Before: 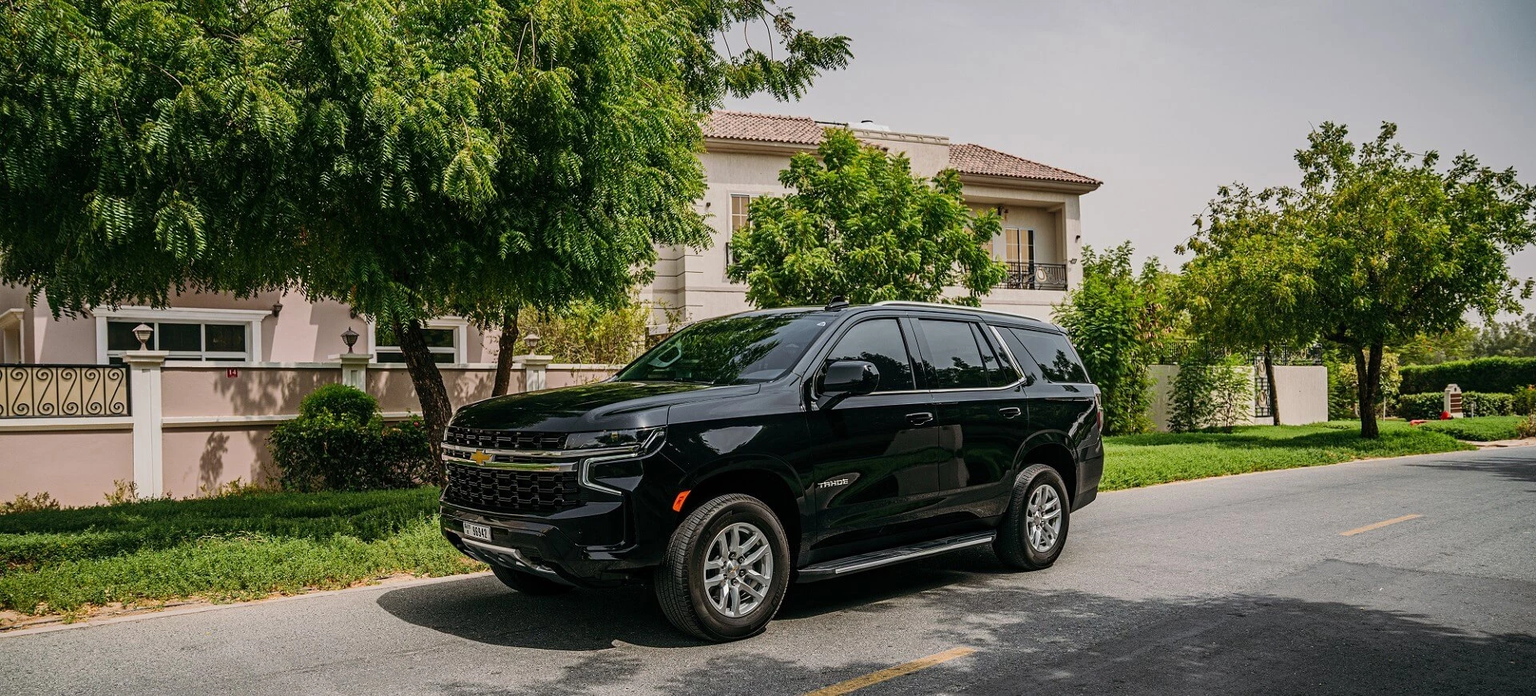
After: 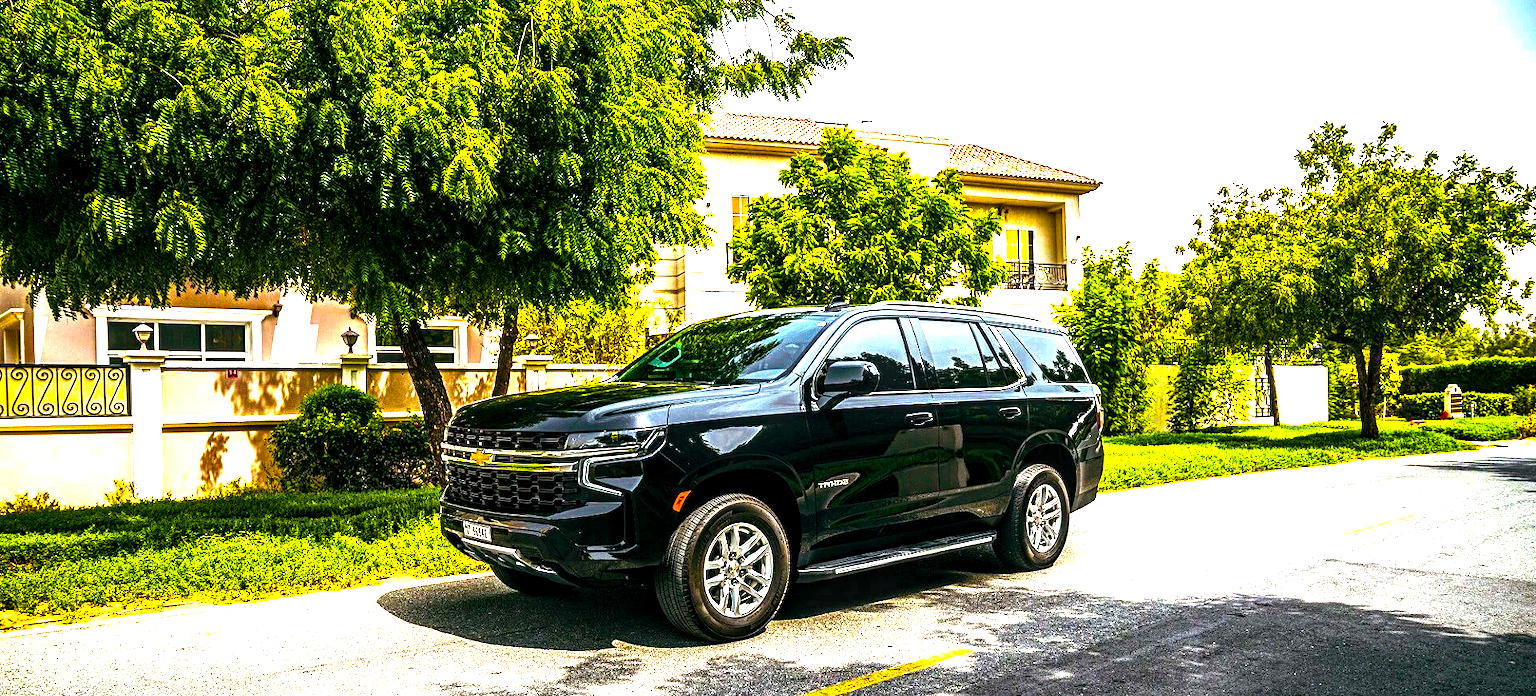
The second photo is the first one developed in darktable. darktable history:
local contrast: highlights 65%, shadows 54%, detail 169%, midtone range 0.514
color balance rgb: linear chroma grading › global chroma 20%, perceptual saturation grading › global saturation 65%, perceptual saturation grading › highlights 60%, perceptual saturation grading › mid-tones 50%, perceptual saturation grading › shadows 50%, perceptual brilliance grading › global brilliance 30%, perceptual brilliance grading › highlights 50%, perceptual brilliance grading › mid-tones 50%, perceptual brilliance grading › shadows -22%, global vibrance 20%
